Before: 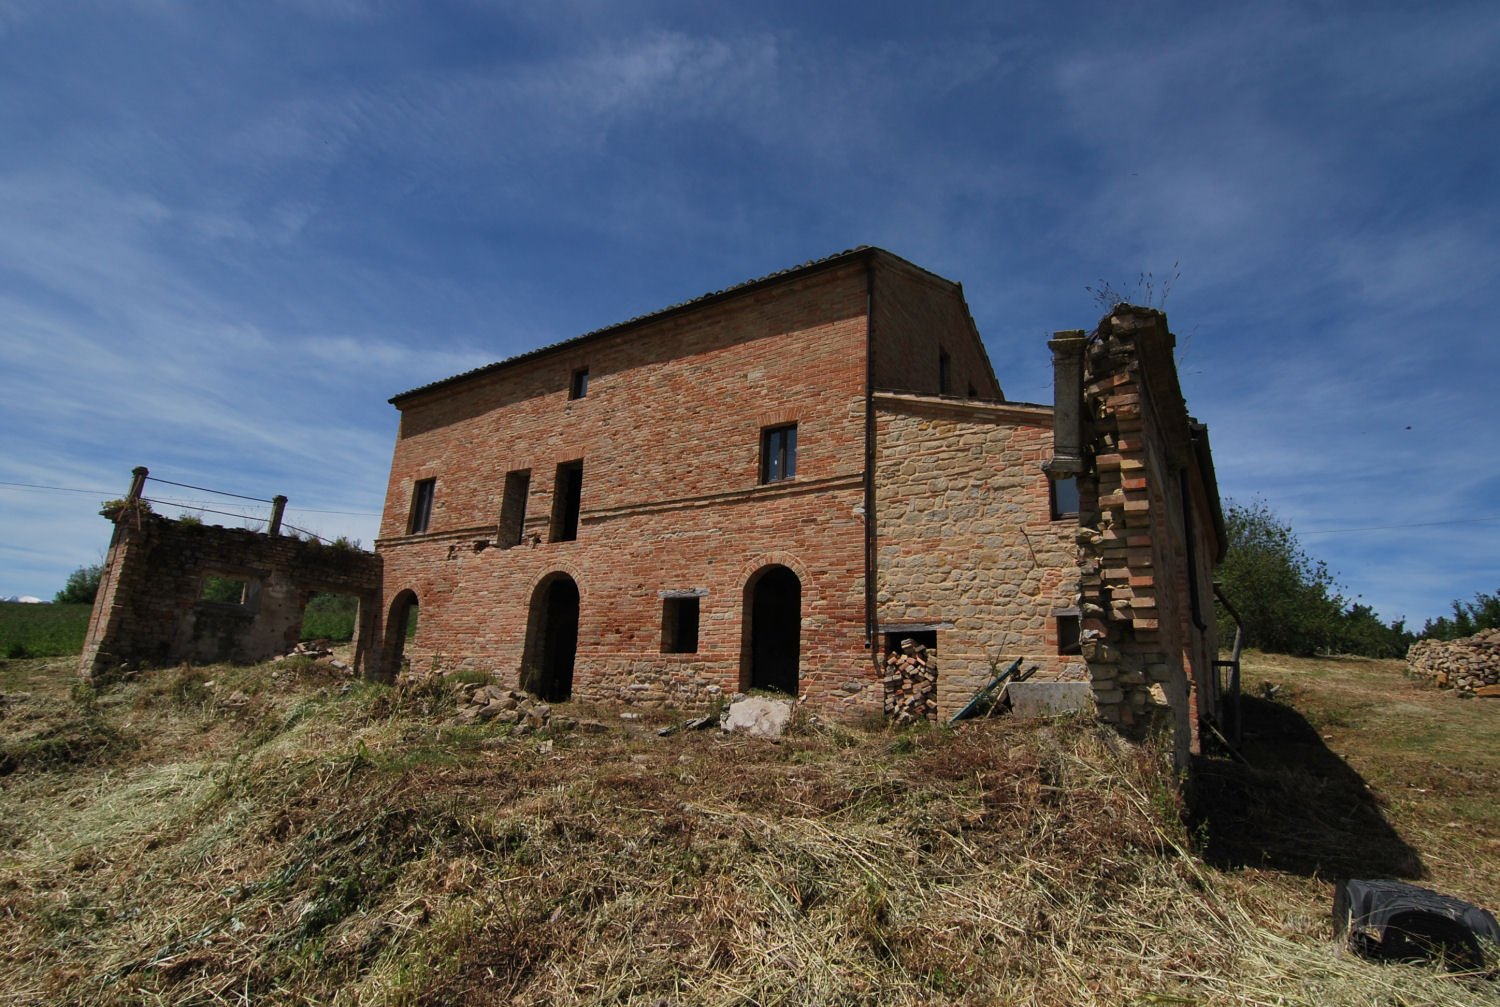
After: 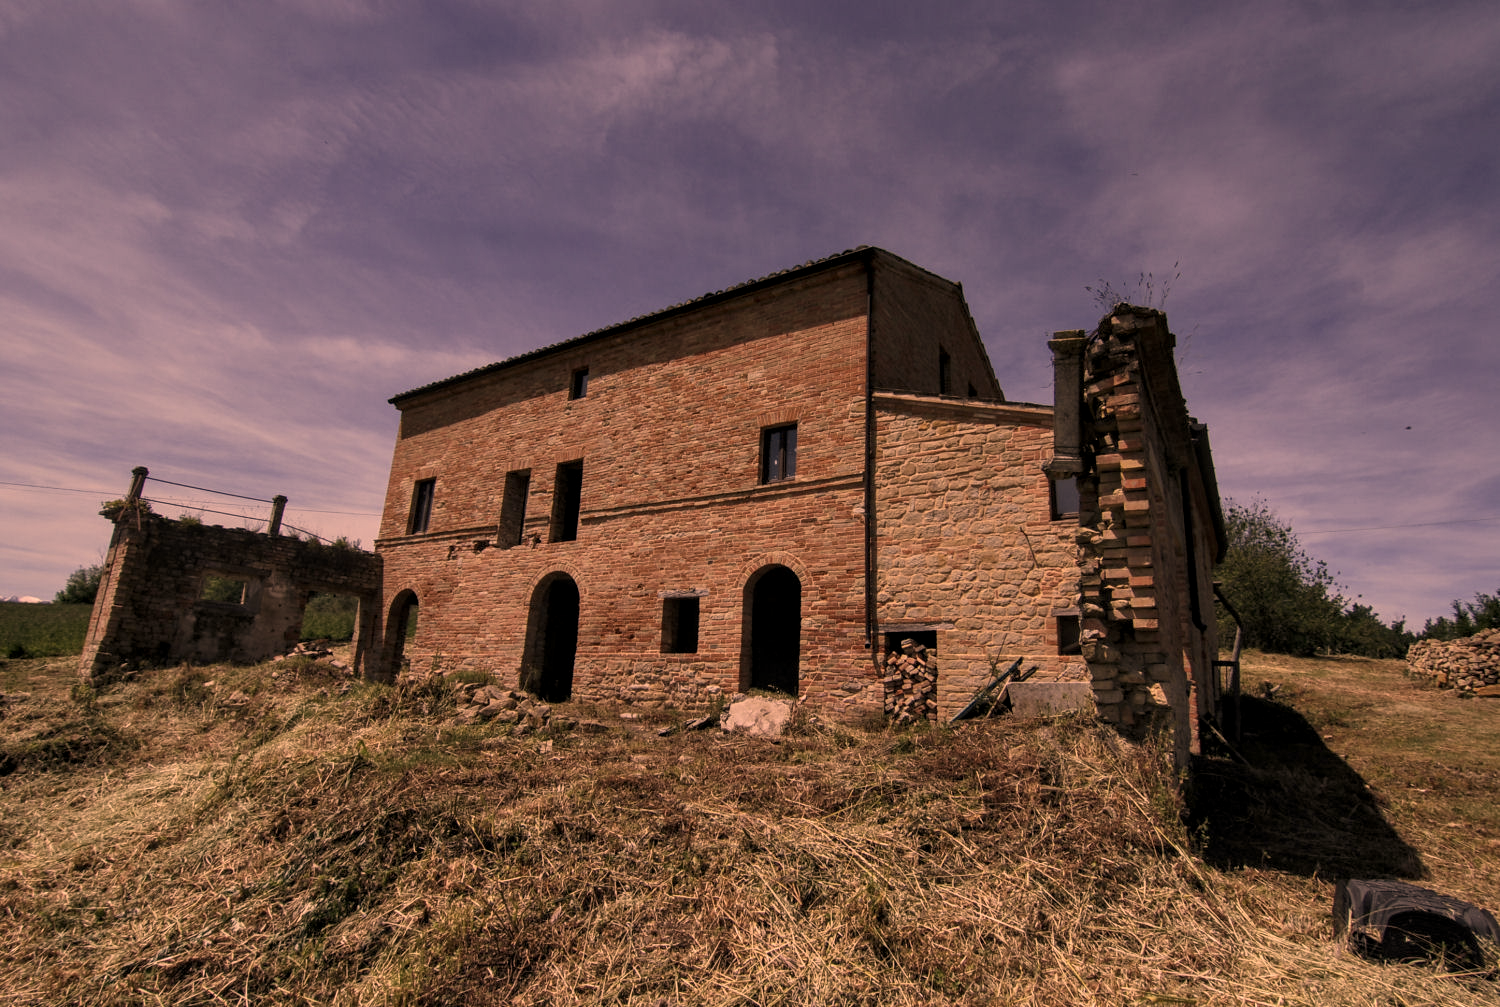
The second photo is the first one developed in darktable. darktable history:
local contrast: on, module defaults
color correction: highlights a* 40, highlights b* 40, saturation 0.69
